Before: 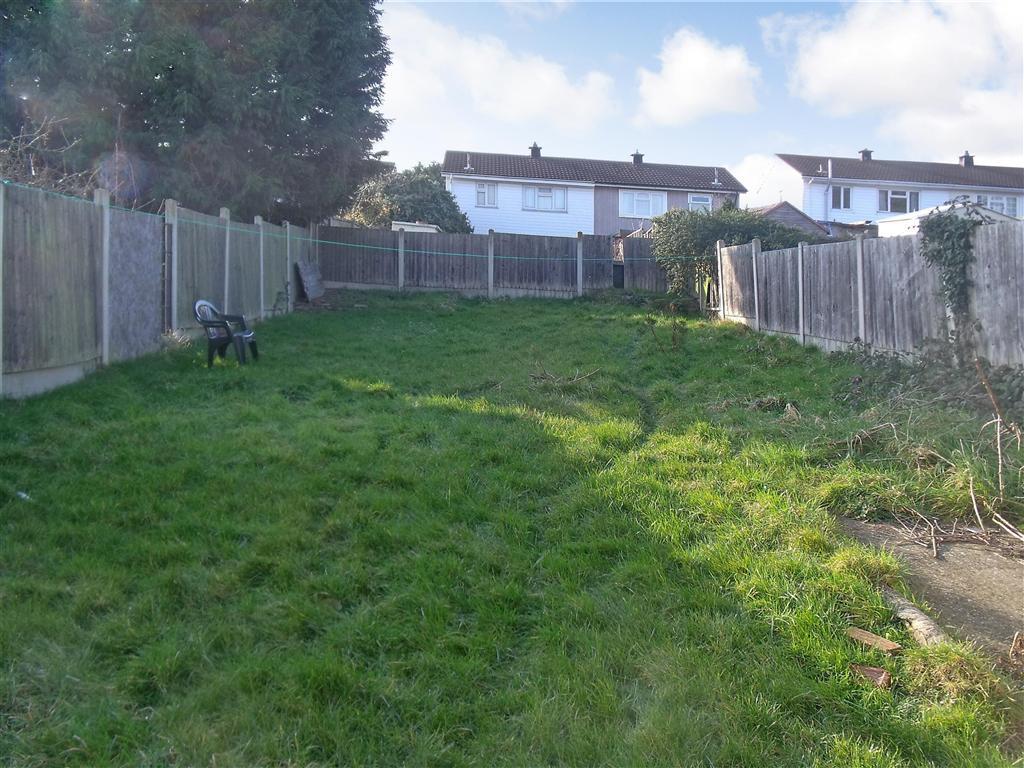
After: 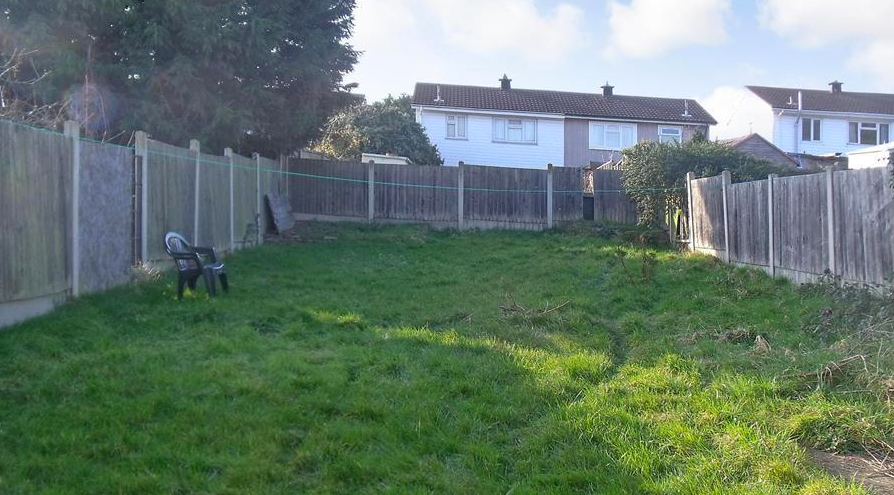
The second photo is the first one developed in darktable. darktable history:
crop: left 3.015%, top 8.969%, right 9.647%, bottom 26.457%
color contrast: green-magenta contrast 1.1, blue-yellow contrast 1.1, unbound 0
